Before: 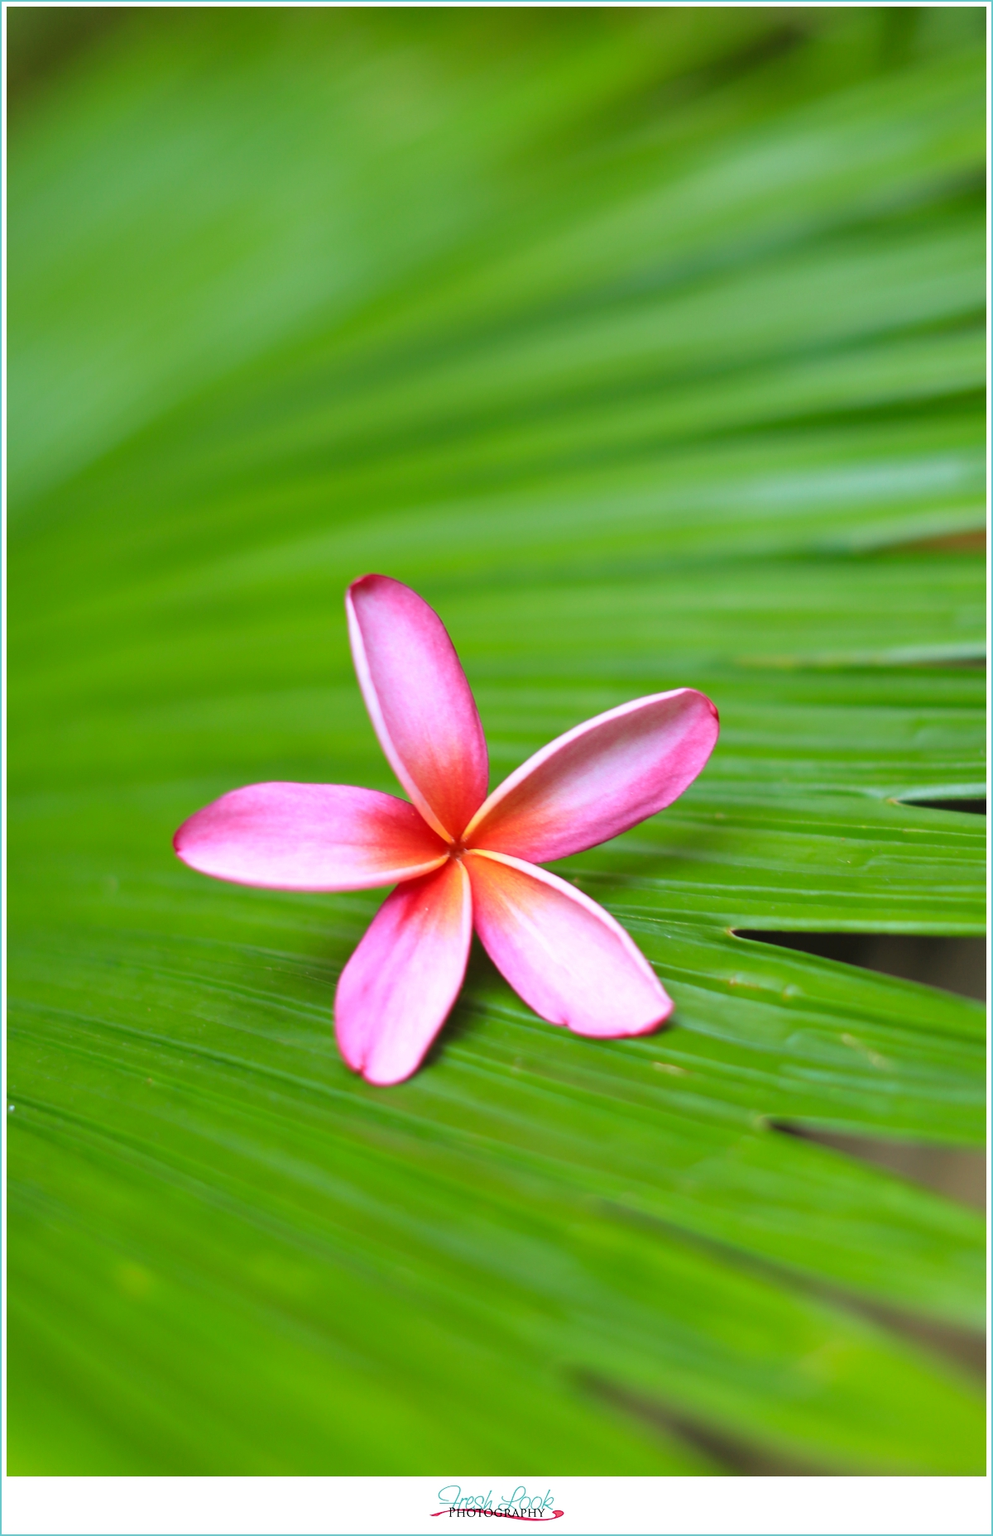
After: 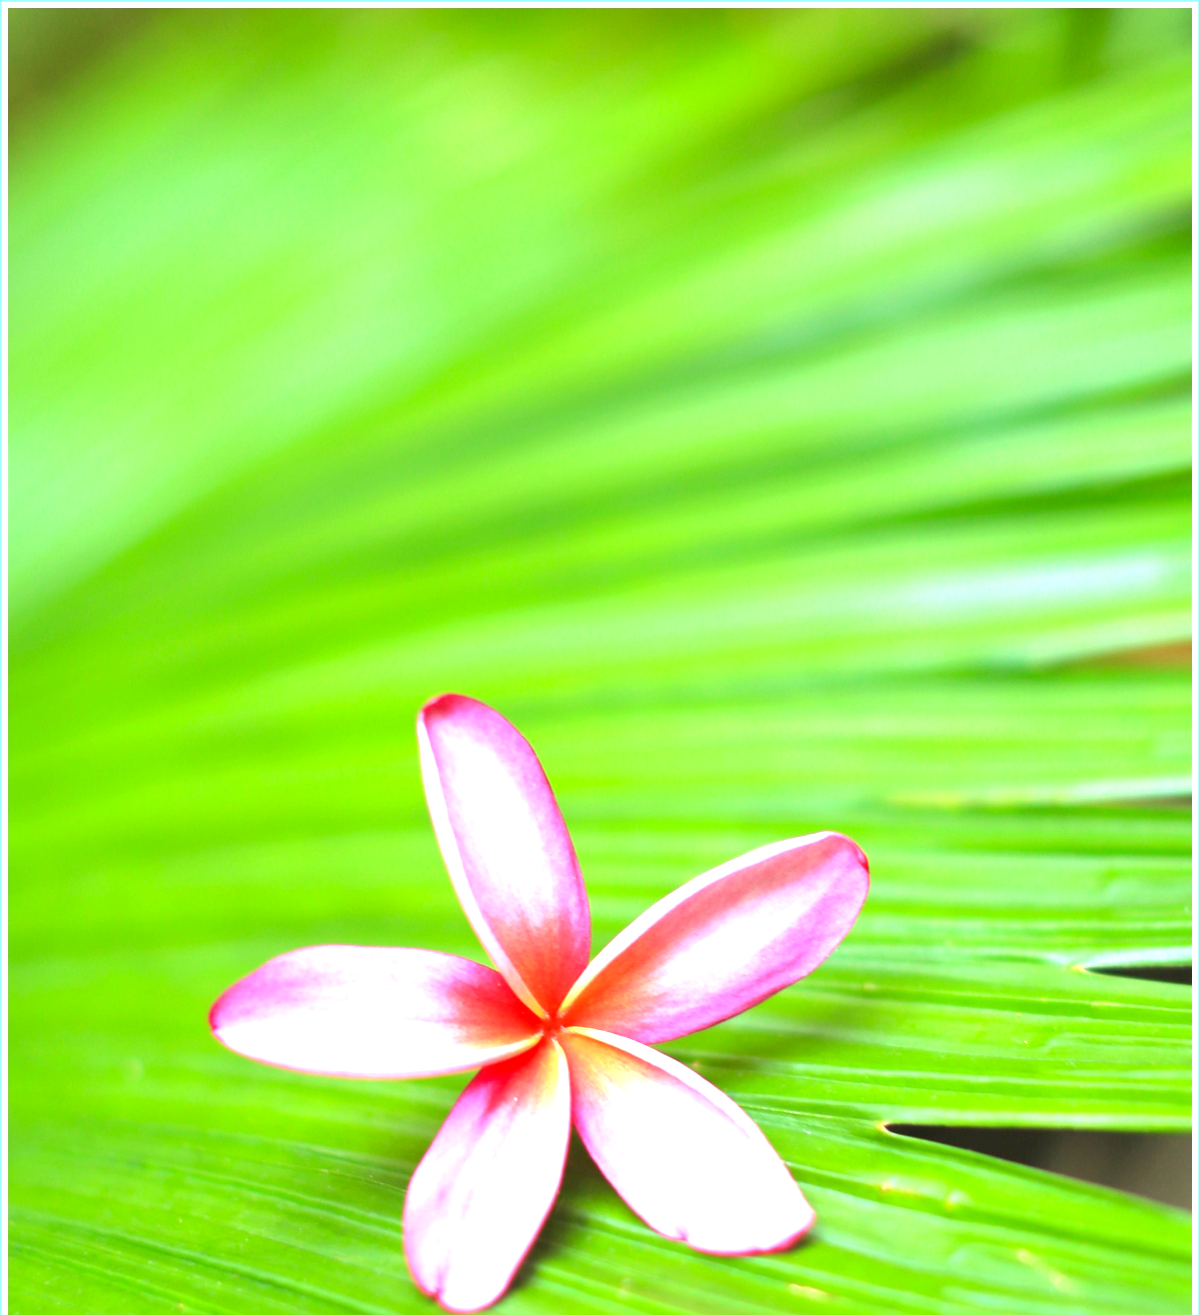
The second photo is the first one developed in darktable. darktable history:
crop: right 0.001%, bottom 29.145%
exposure: black level correction 0.001, exposure 1.398 EV, compensate highlight preservation false
